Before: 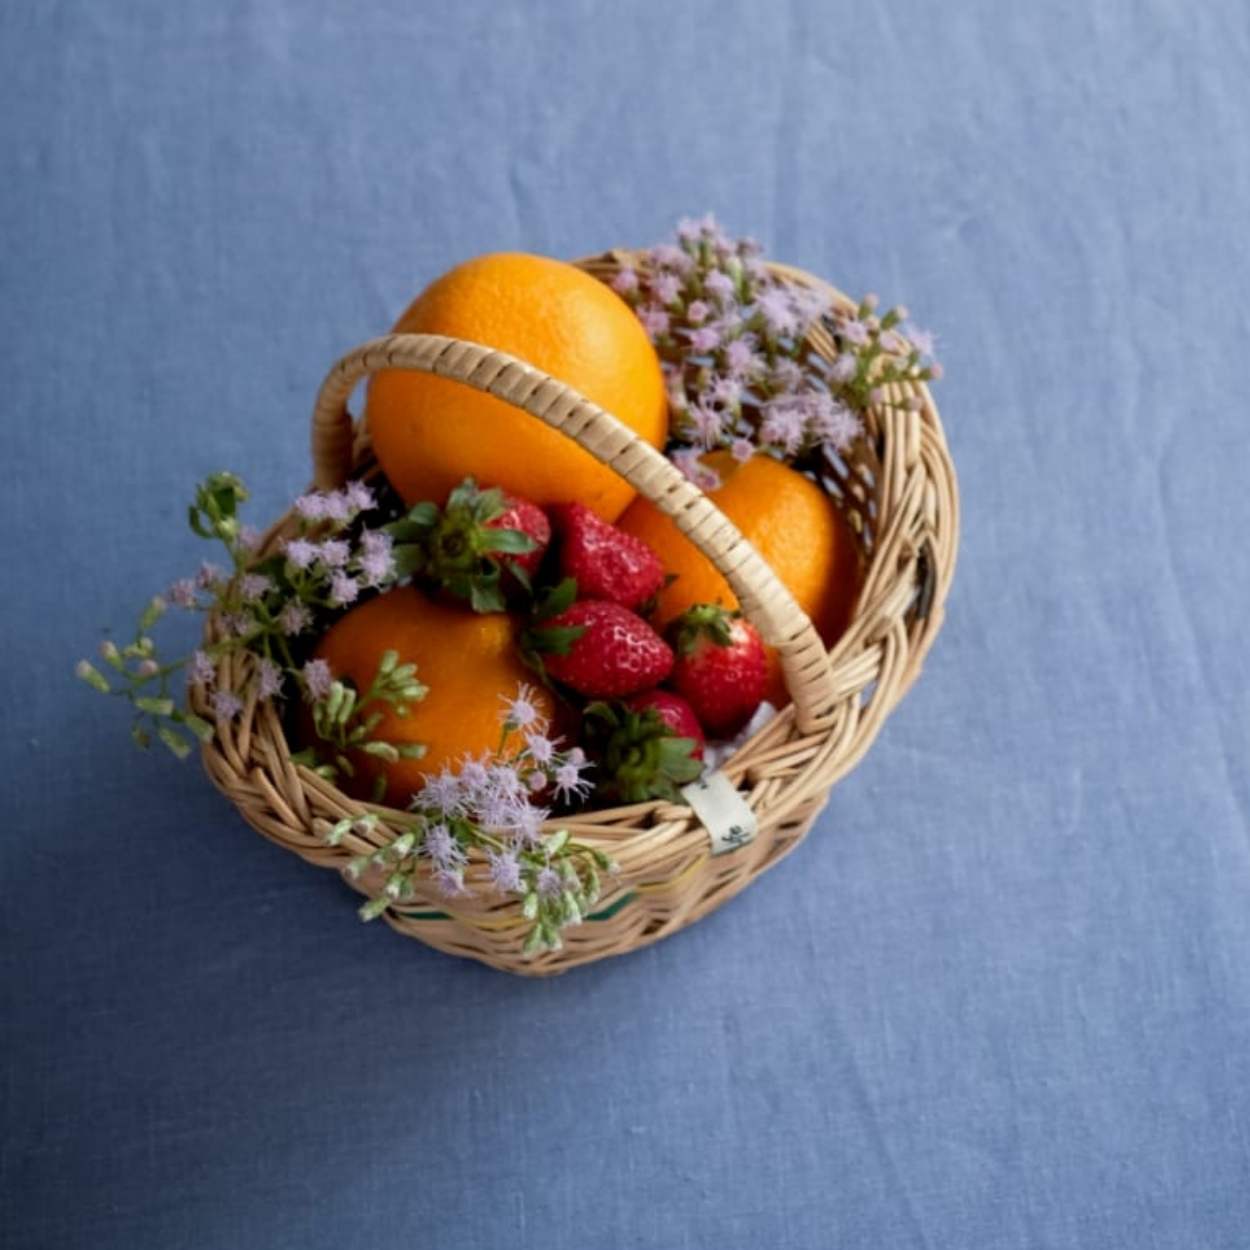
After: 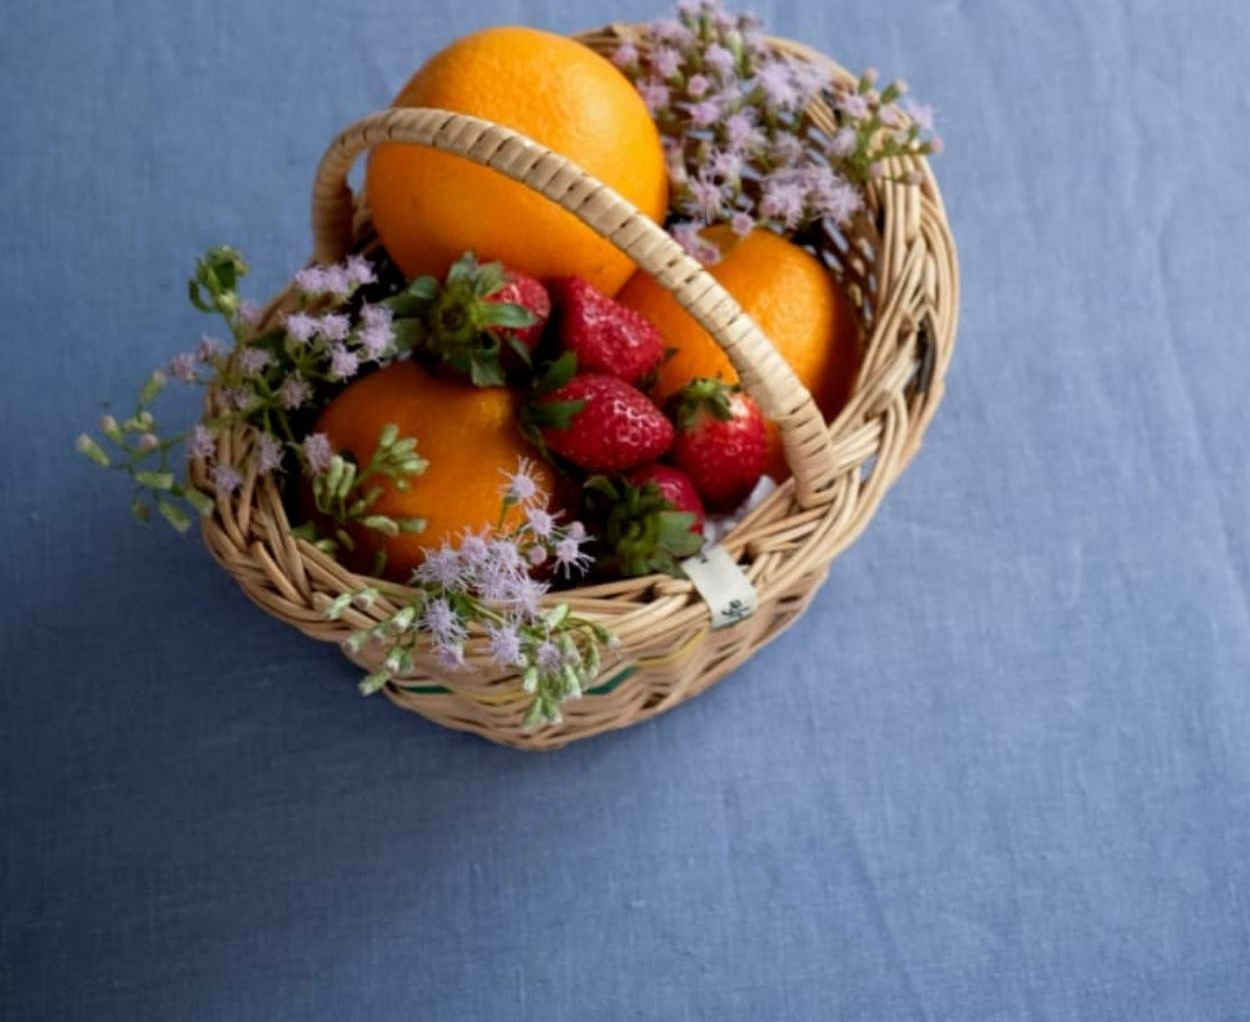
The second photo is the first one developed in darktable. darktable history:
crop and rotate: top 18.188%
tone equalizer: on, module defaults
